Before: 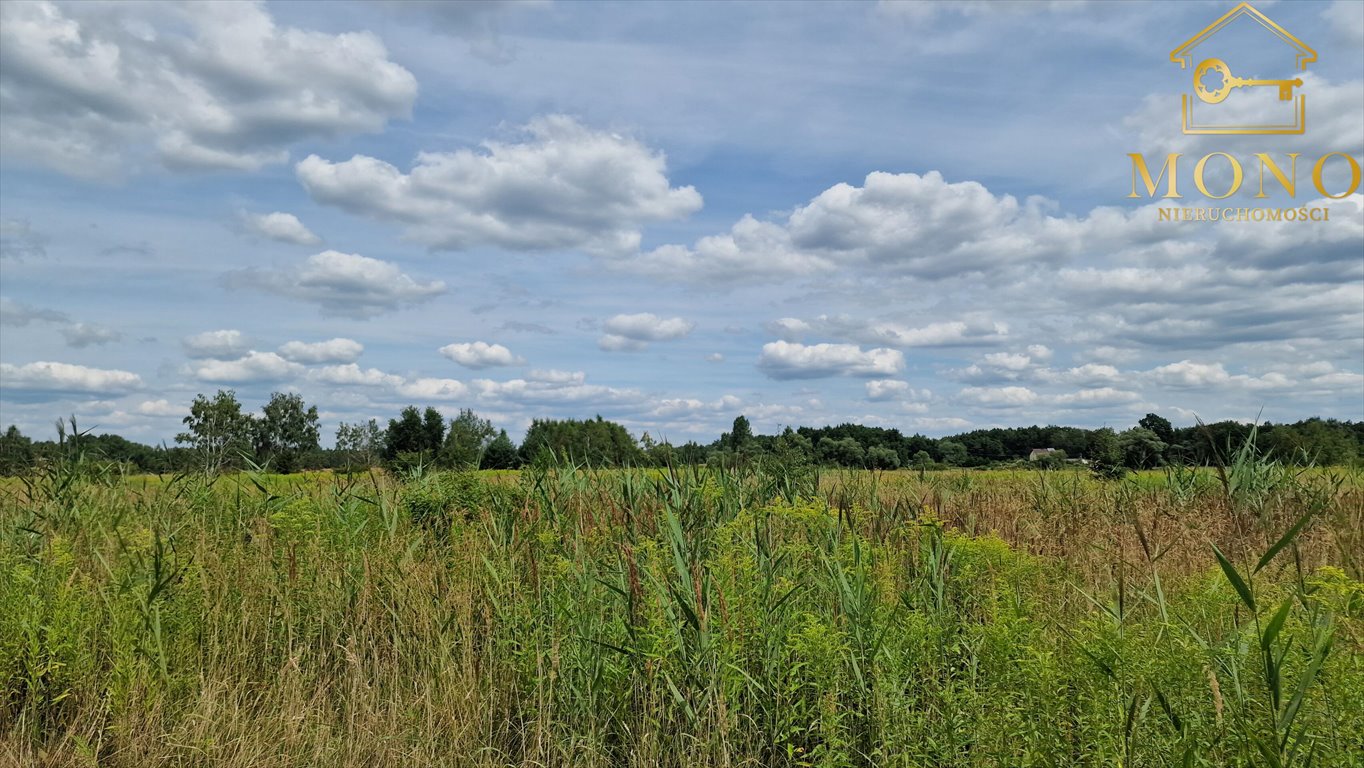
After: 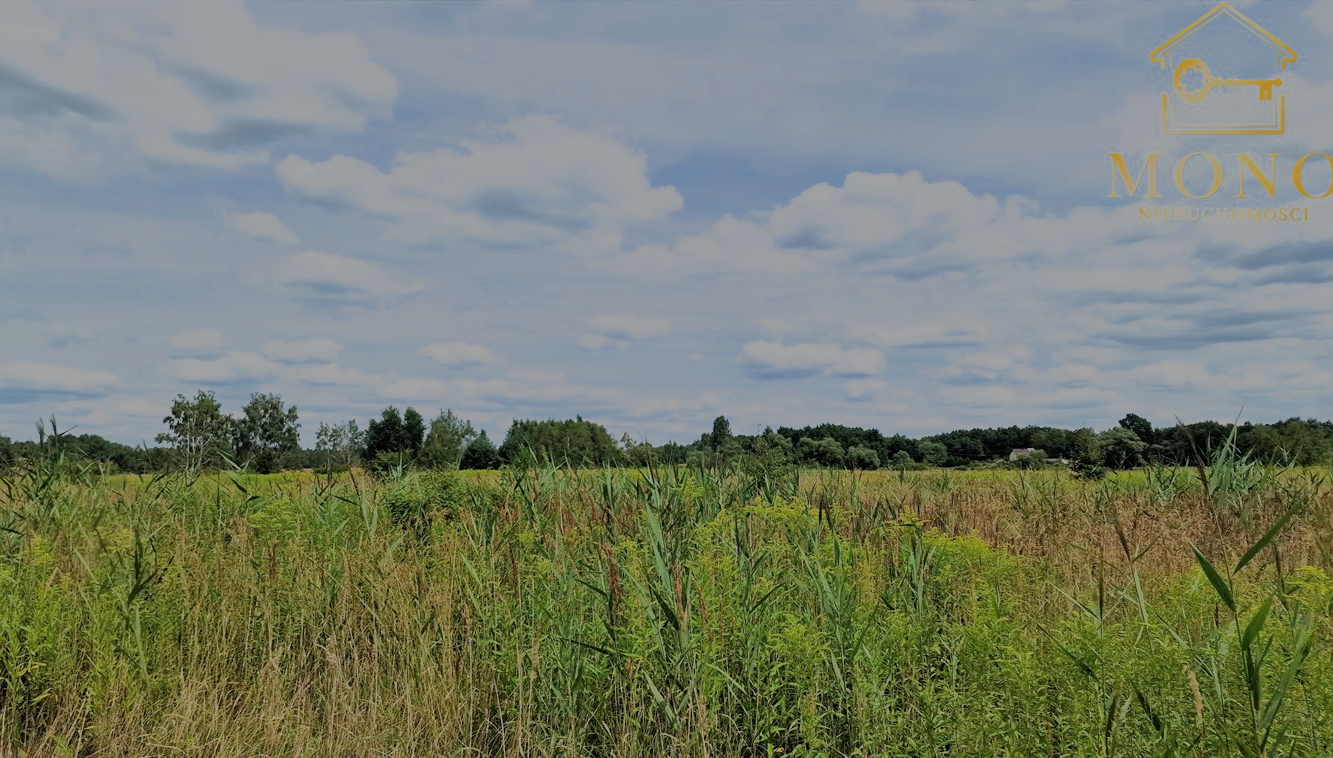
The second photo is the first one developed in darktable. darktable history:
crop and rotate: left 1.493%, right 0.747%, bottom 1.213%
filmic rgb: black relative exposure -12.98 EV, white relative exposure 4.04 EV, target white luminance 85.001%, hardness 6.3, latitude 41.32%, contrast 0.862, shadows ↔ highlights balance 8.46%
